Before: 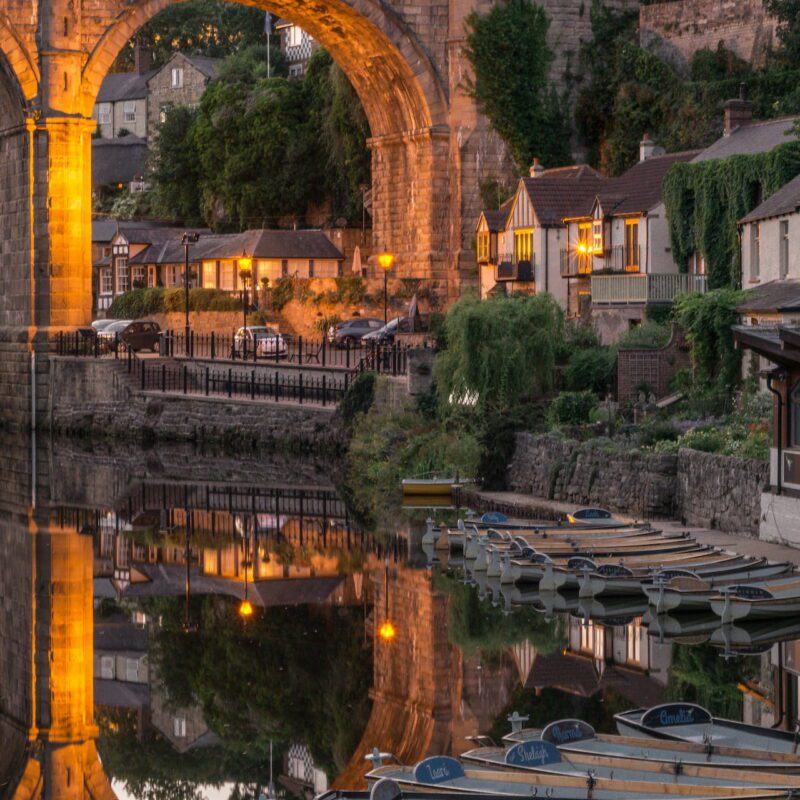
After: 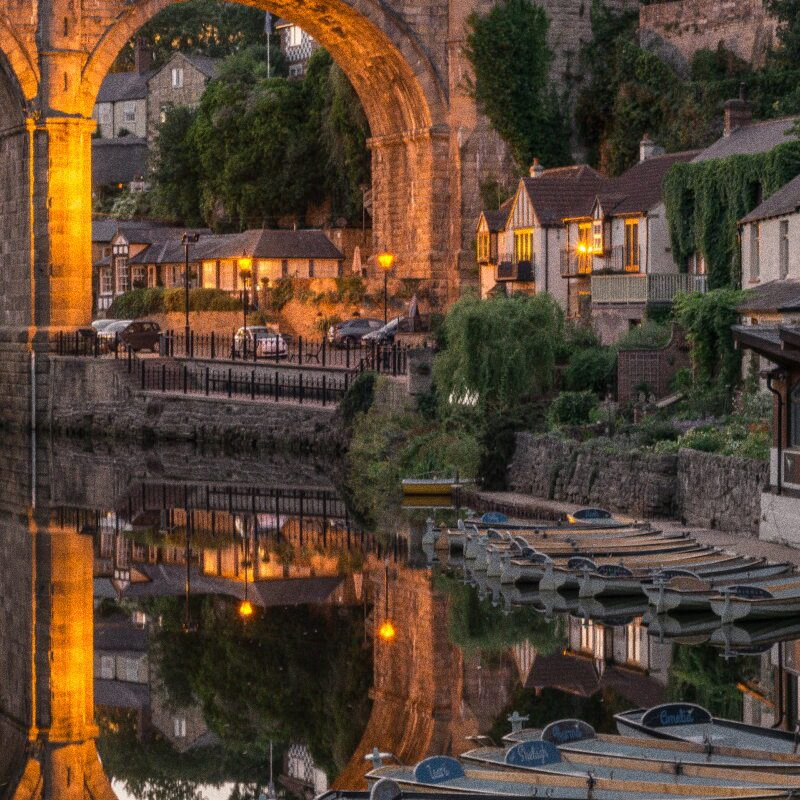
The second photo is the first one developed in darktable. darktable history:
white balance: red 1, blue 1
grain: coarseness 9.61 ISO, strength 35.62%
